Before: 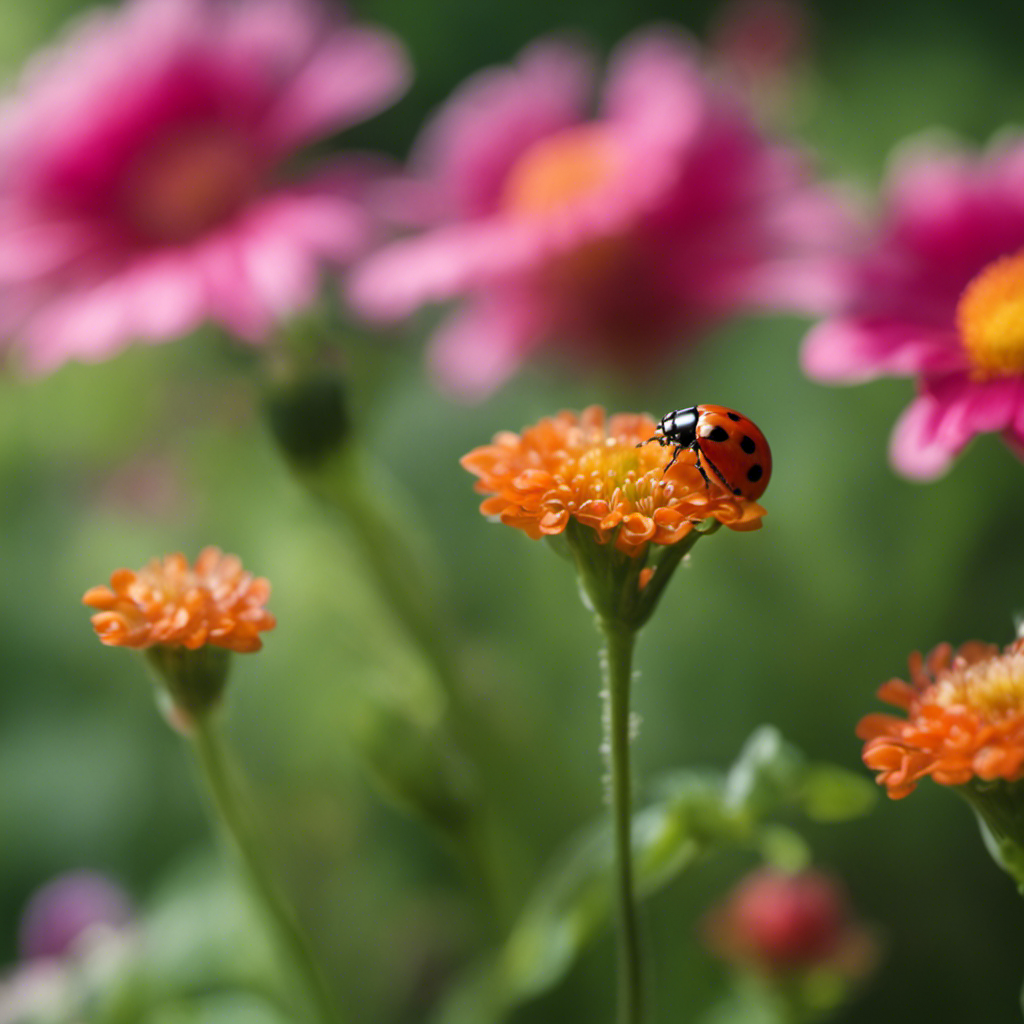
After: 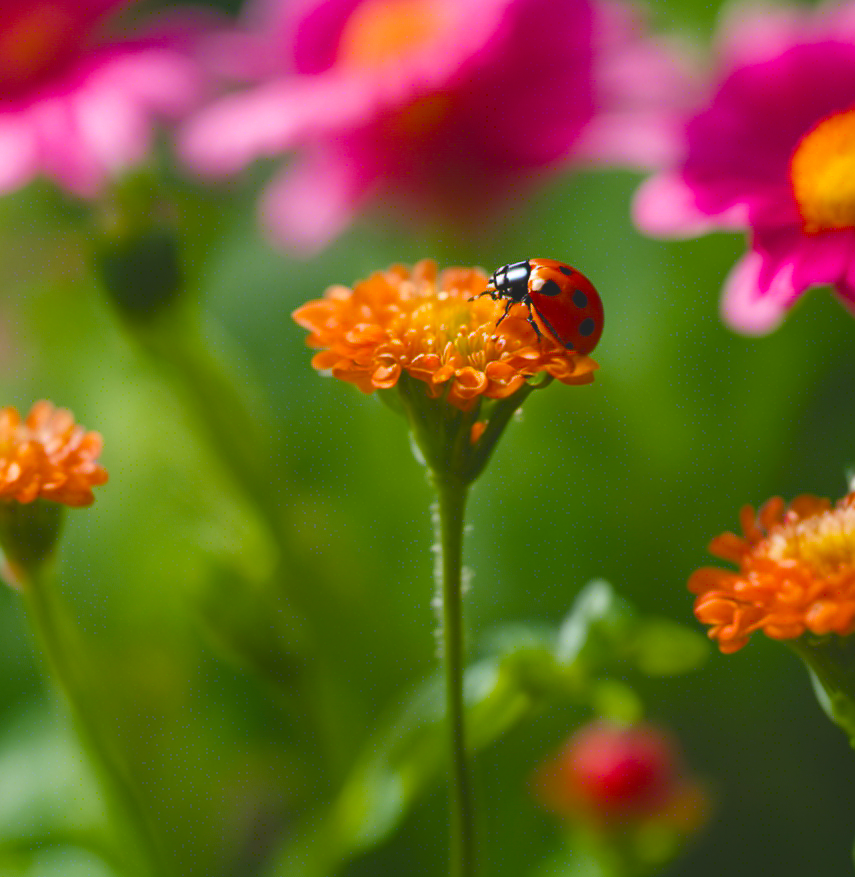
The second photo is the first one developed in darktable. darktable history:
crop: left 16.483%, top 14.304%
color balance rgb: global offset › luminance 1.522%, linear chroma grading › global chroma 8.389%, perceptual saturation grading › global saturation 35.107%, perceptual saturation grading › highlights -25.856%, perceptual saturation grading › shadows 49.363%, global vibrance 20%
